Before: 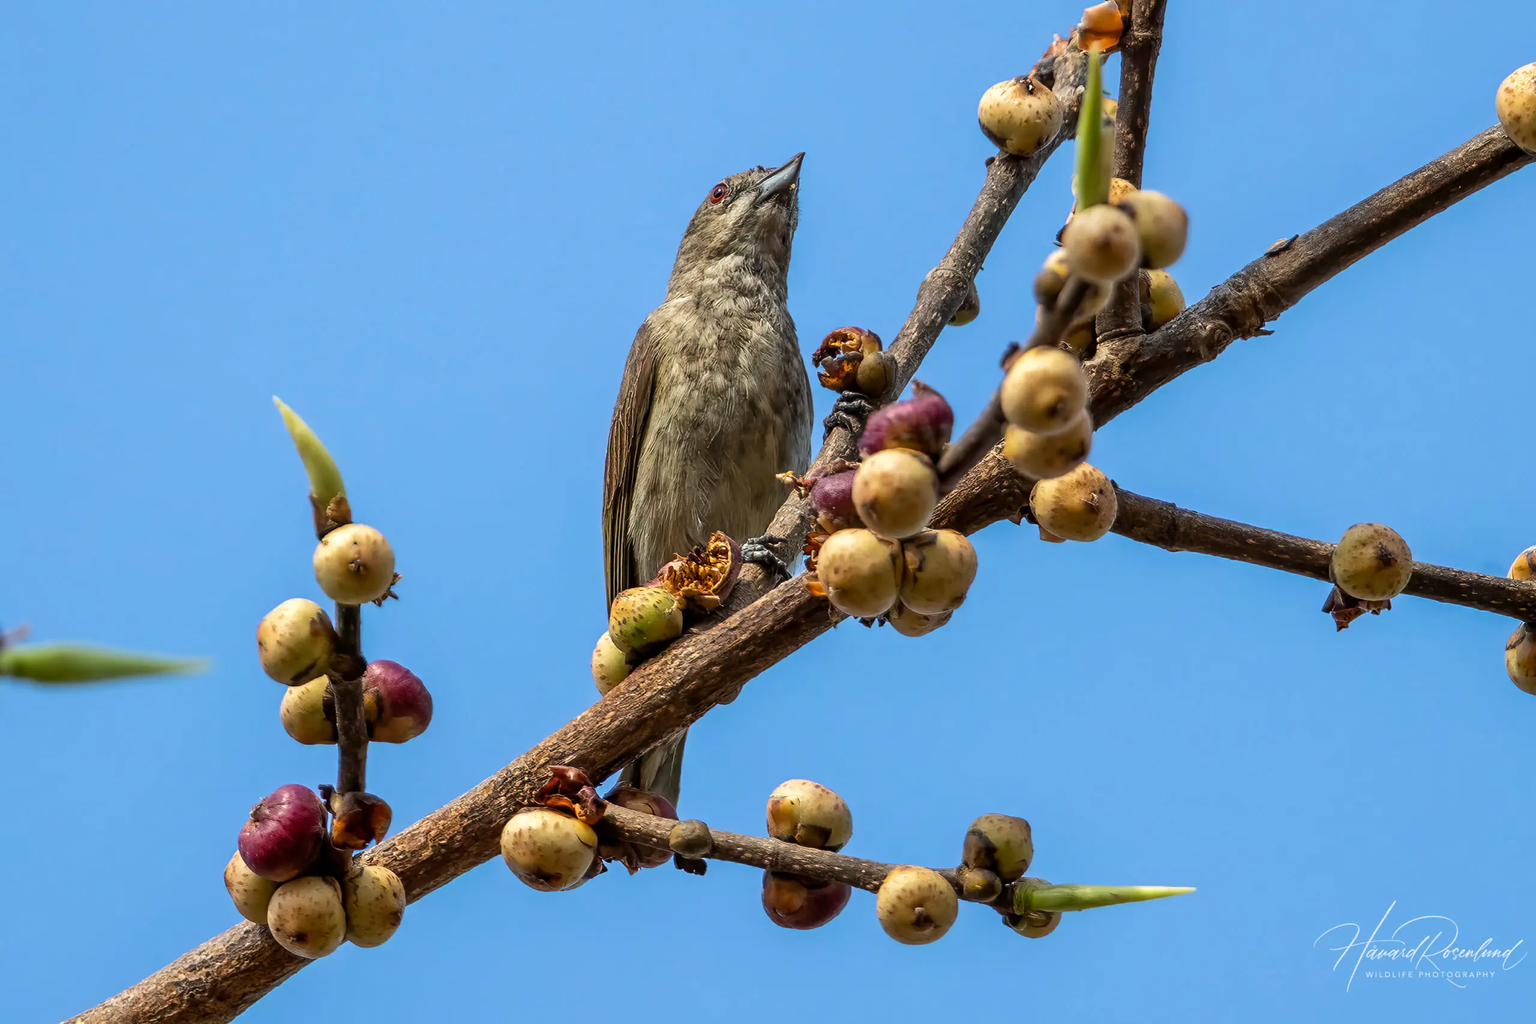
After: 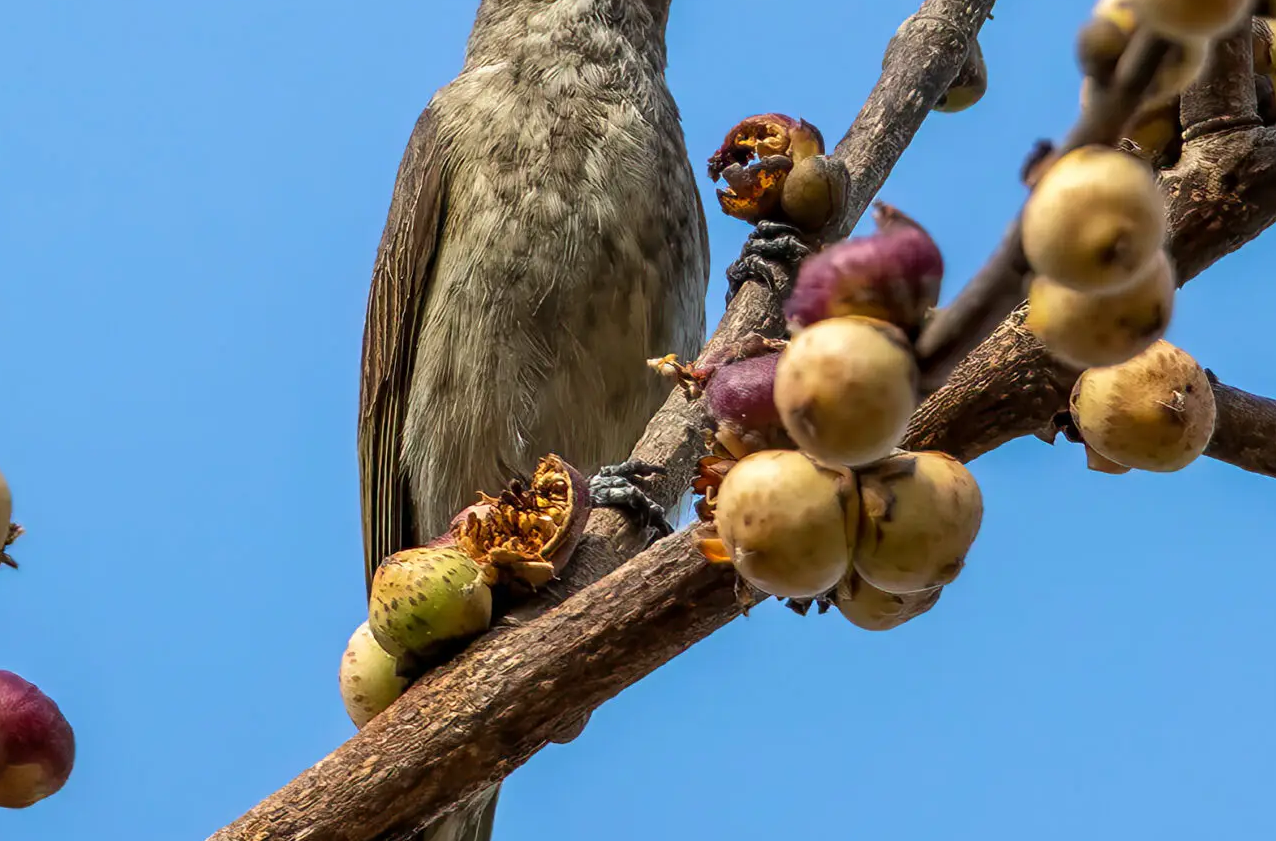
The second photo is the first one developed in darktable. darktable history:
crop: left 25.27%, top 25.285%, right 24.87%, bottom 25.418%
